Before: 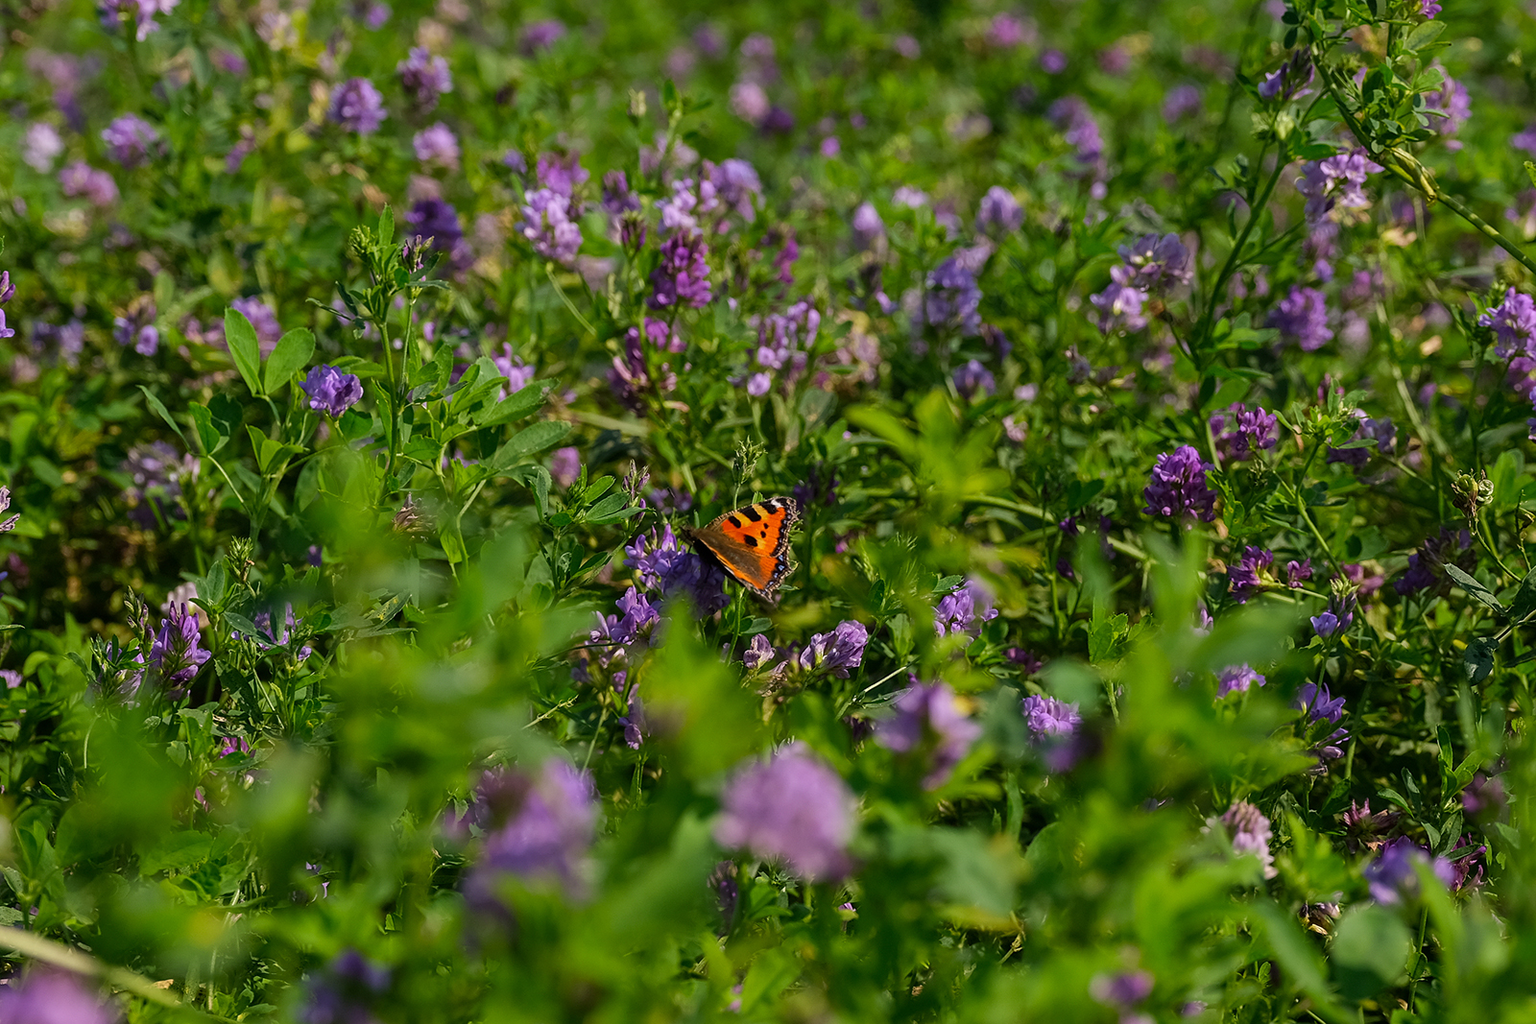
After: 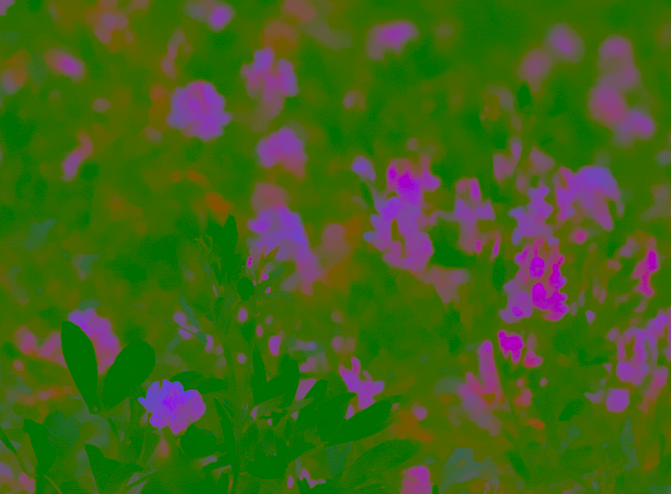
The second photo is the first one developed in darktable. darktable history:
contrast brightness saturation: contrast -0.99, brightness -0.17, saturation 0.75
crop and rotate: left 10.817%, top 0.062%, right 47.194%, bottom 53.626%
